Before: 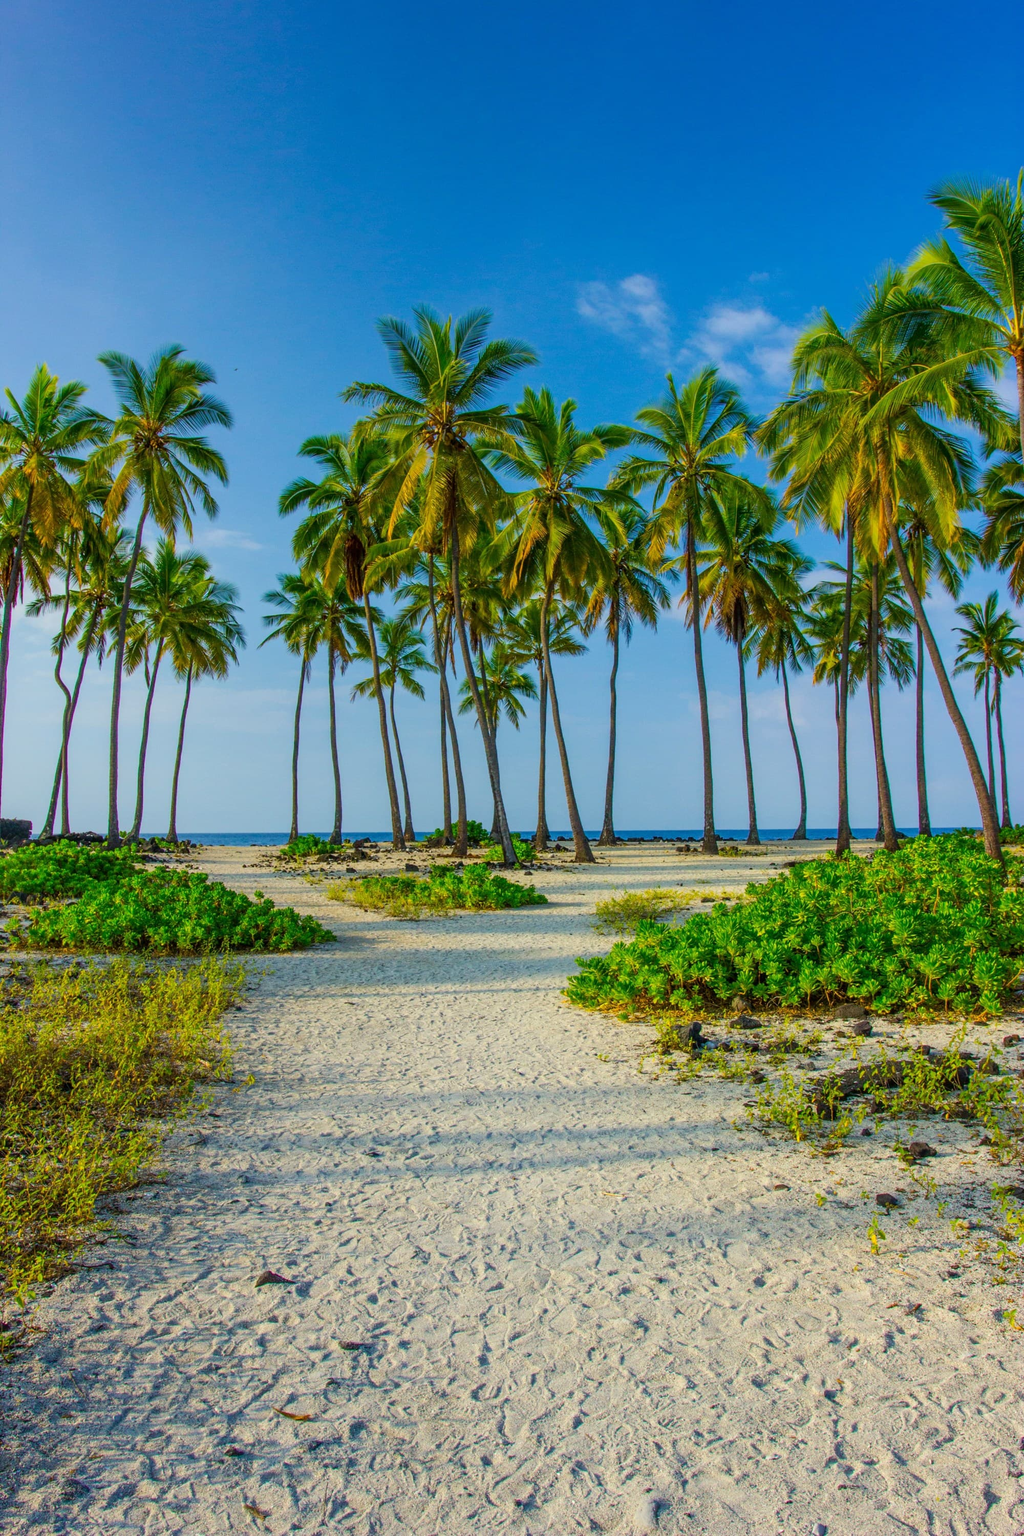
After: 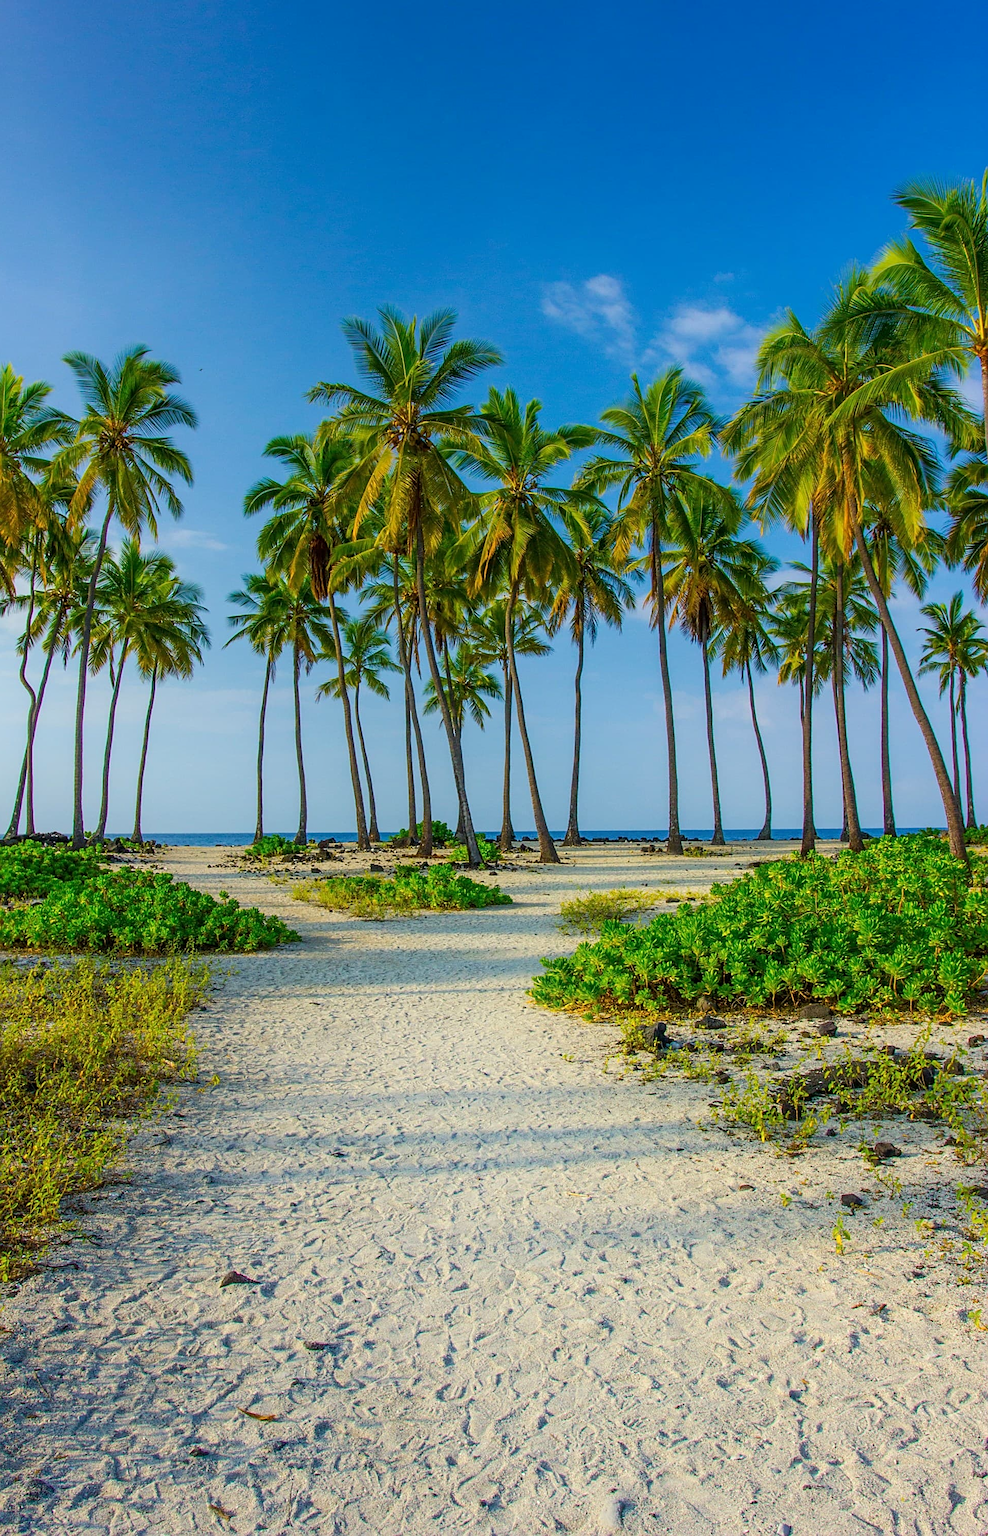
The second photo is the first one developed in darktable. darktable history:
sharpen: on, module defaults
crop and rotate: left 3.472%
shadows and highlights: shadows -22.54, highlights 47.53, soften with gaussian
